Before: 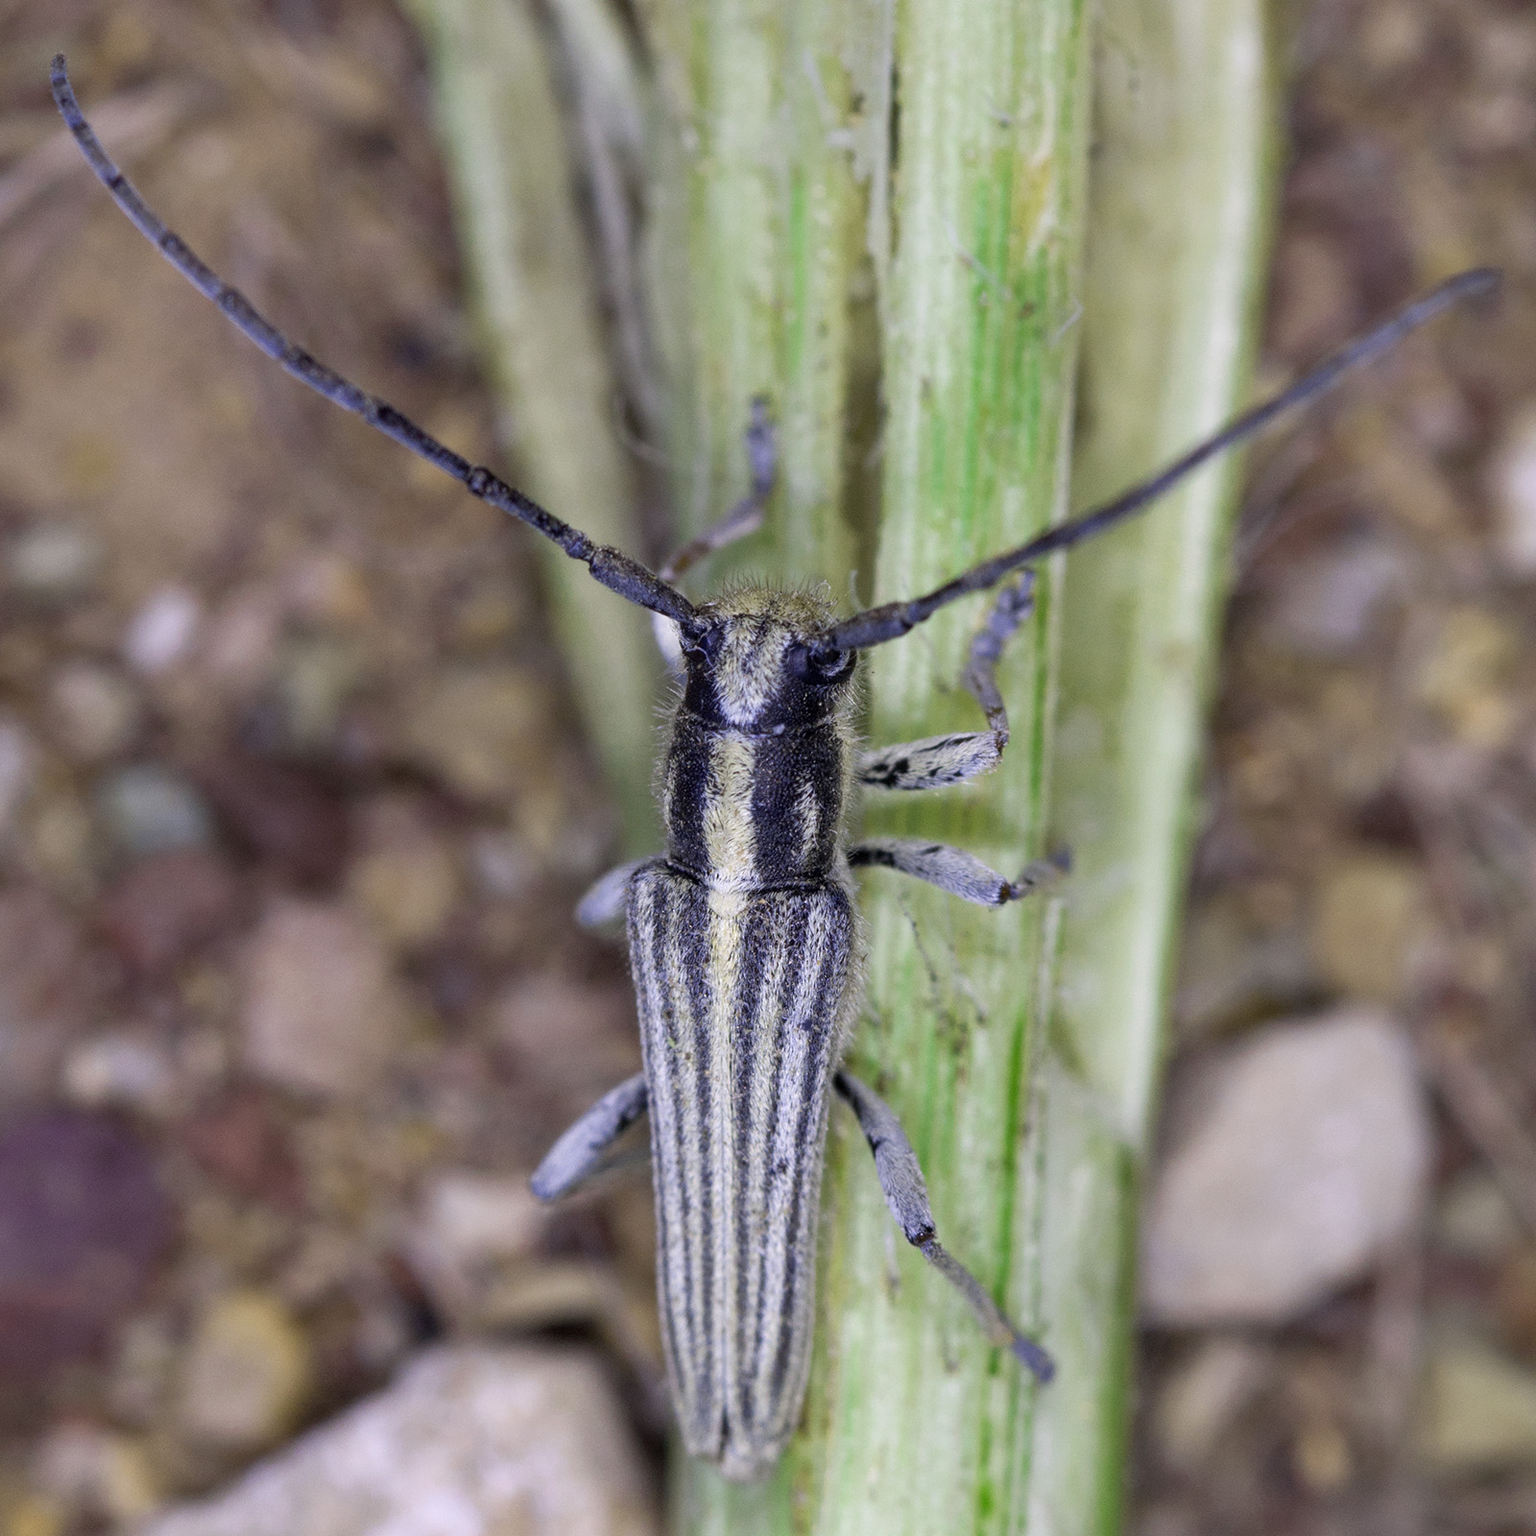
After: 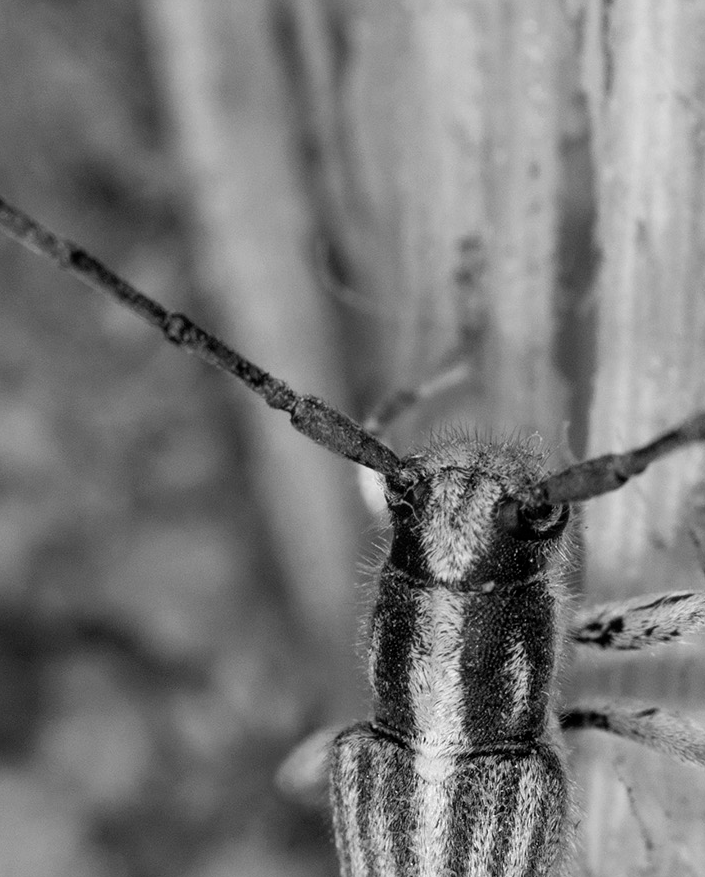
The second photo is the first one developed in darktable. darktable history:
monochrome: a 2.21, b -1.33, size 2.2
crop: left 20.248%, top 10.86%, right 35.675%, bottom 34.321%
